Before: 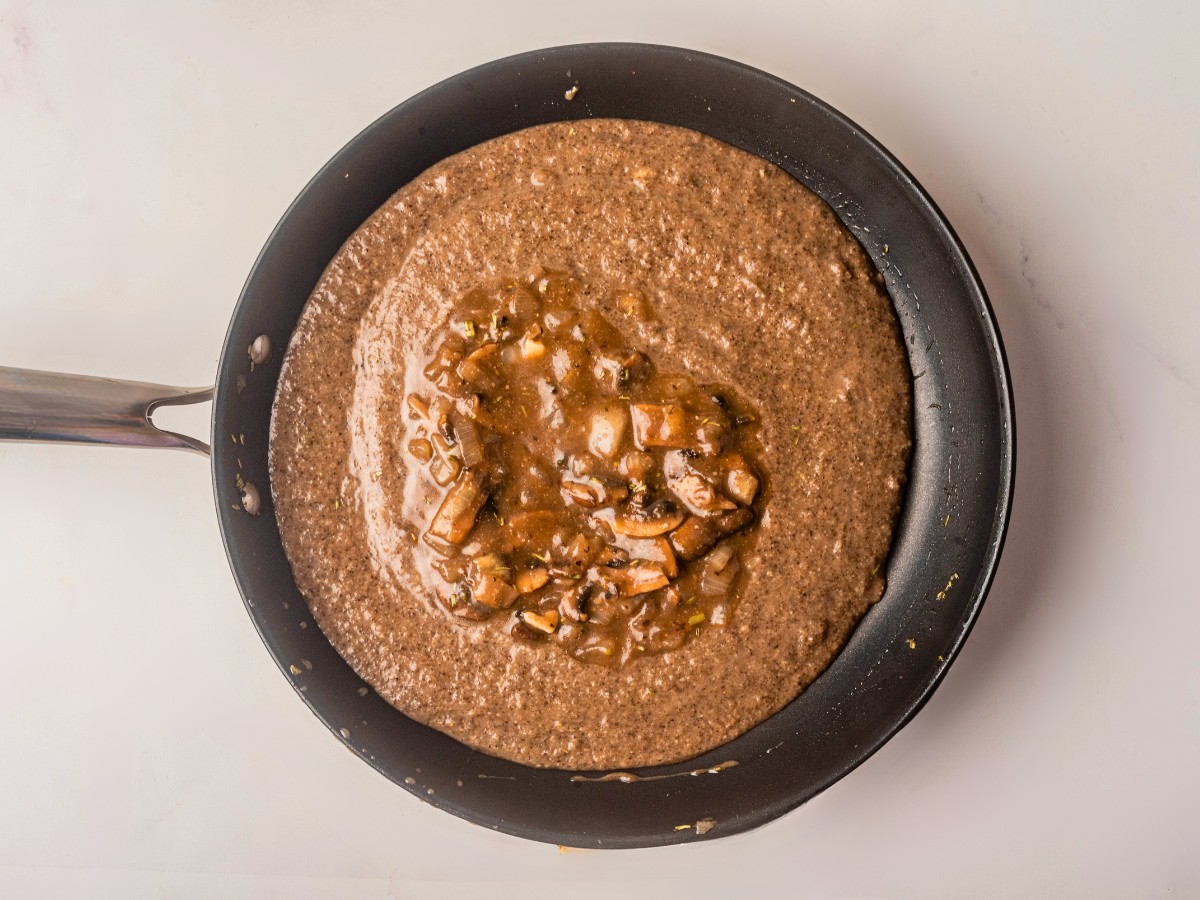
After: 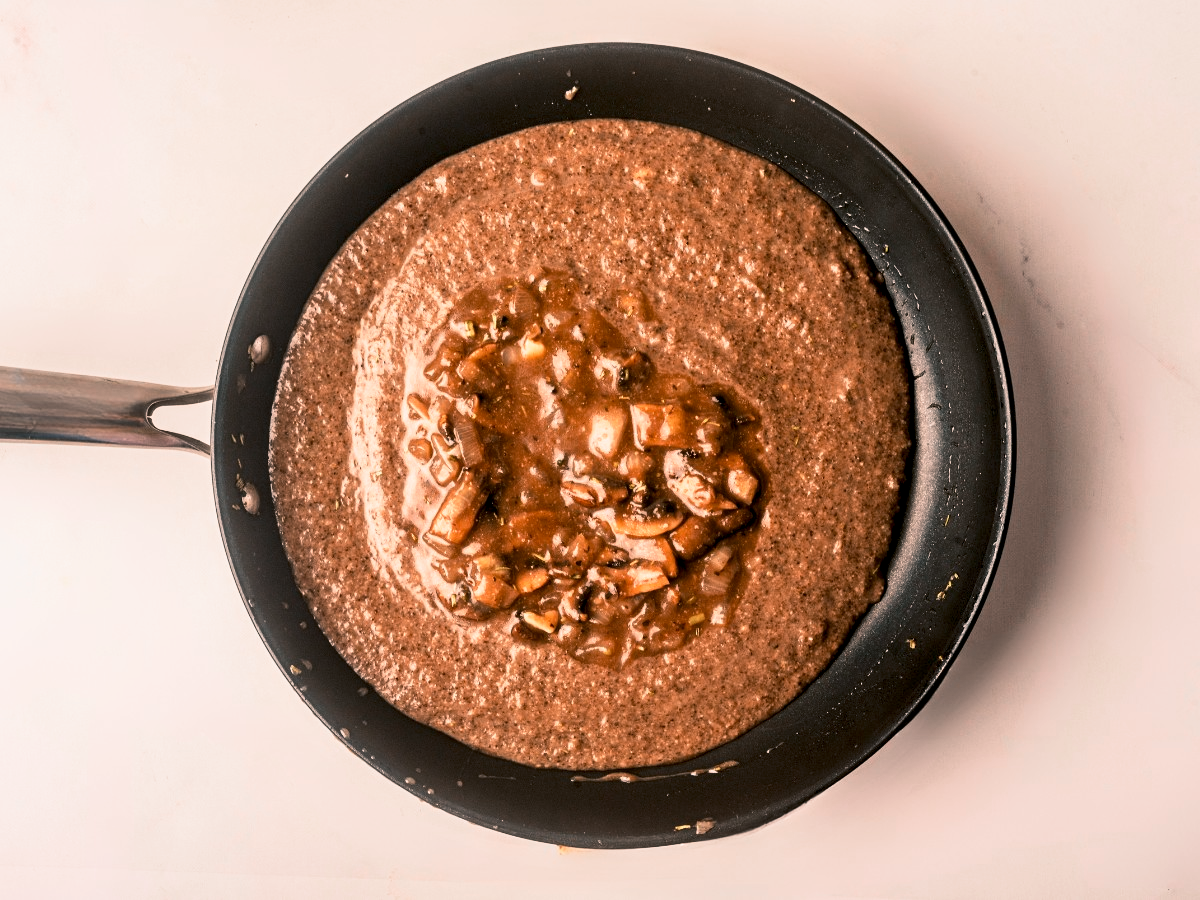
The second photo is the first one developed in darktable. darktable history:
tone curve: curves: ch0 [(0, 0) (0.003, 0.003) (0.011, 0.012) (0.025, 0.027) (0.044, 0.048) (0.069, 0.076) (0.1, 0.109) (0.136, 0.148) (0.177, 0.194) (0.224, 0.245) (0.277, 0.303) (0.335, 0.366) (0.399, 0.436) (0.468, 0.511) (0.543, 0.593) (0.623, 0.681) (0.709, 0.775) (0.801, 0.875) (0.898, 0.954) (1, 1)], preserve colors none
color look up table: target L [73.75, 64.83, 43.57, 26.99, 199.98, 100, 64.42, 55.52, 49.24, 40.12, 23.55, 56.5, 54.42, 39.11, 21.67, 85.93, 78.92, 65.94, 67.46, 49.88, 44.21, 46.42, 21.48, 7.4, 0 ×25], target a [0.701, -17.58, -35.59, -13.03, 0.063, -0.002, 19.03, 34.46, 45.28, 47.24, 7.918, 5.081, 40.98, 2.445, 11.98, 3.536, 2.57, -22.39, 1.587, -17.97, -2.184, -5.743, -3.821, -2.426, 0 ×25], target b [48.76, 33.03, 8.504, 6.926, -0.031, 0.026, 16.18, 47.1, 31.84, 43.37, 10.68, -15.63, 8.118, -35.77, -8.217, 1.105, 0.804, -16.4, -0.384, -32.54, -3.214, -23.82, -2.918, -0.324, 0 ×25], num patches 24
